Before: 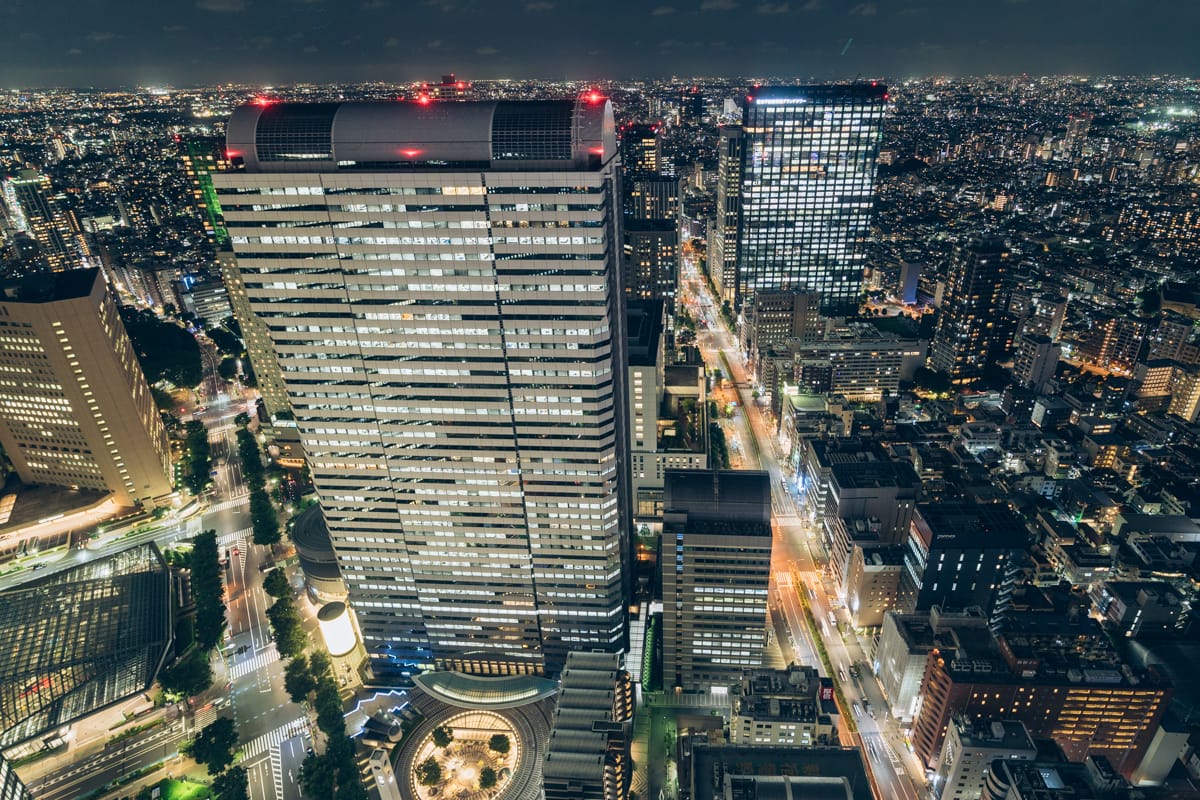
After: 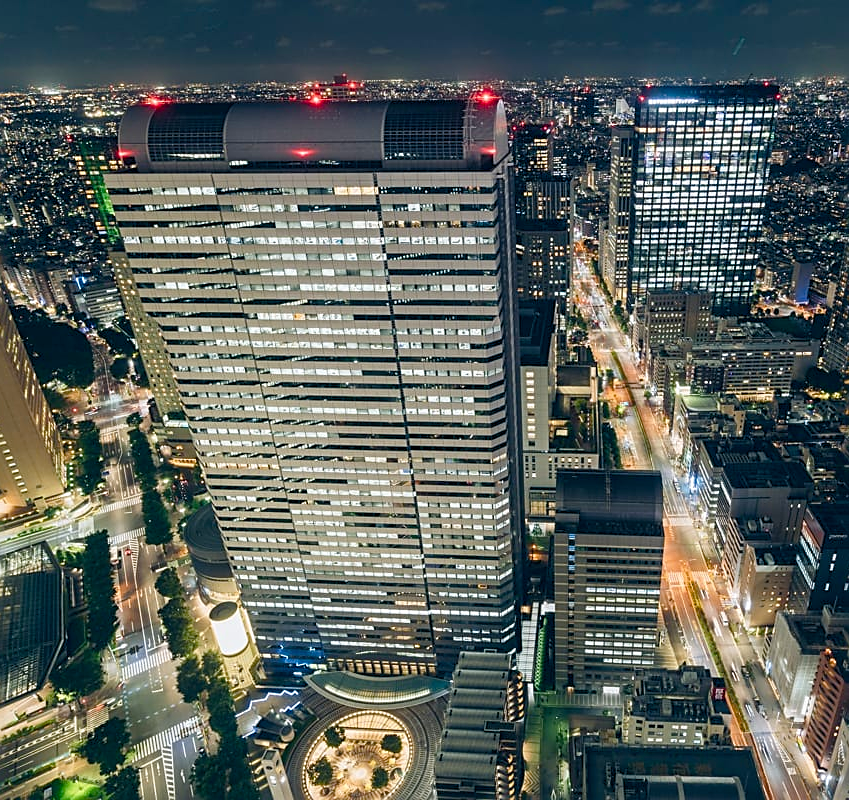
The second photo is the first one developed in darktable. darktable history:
crop and rotate: left 9.061%, right 20.142%
sharpen: on, module defaults
color balance rgb: perceptual saturation grading › global saturation 20%, perceptual saturation grading › highlights -25%, perceptual saturation grading › shadows 25%
